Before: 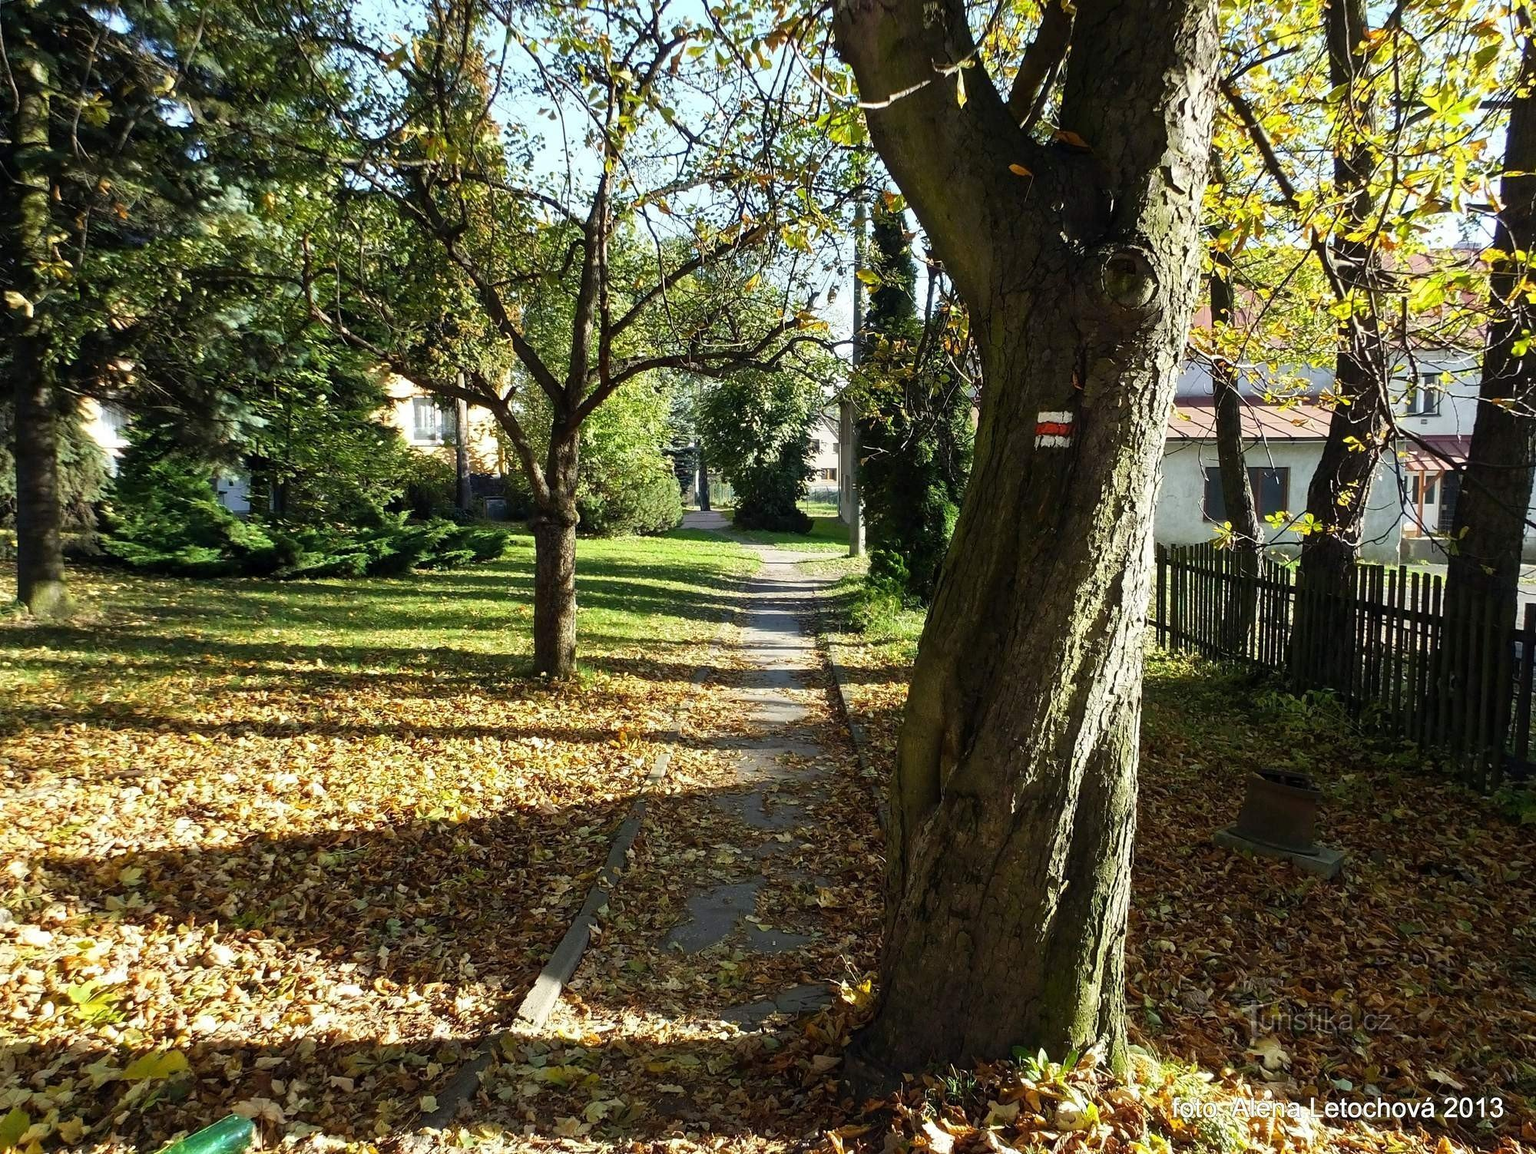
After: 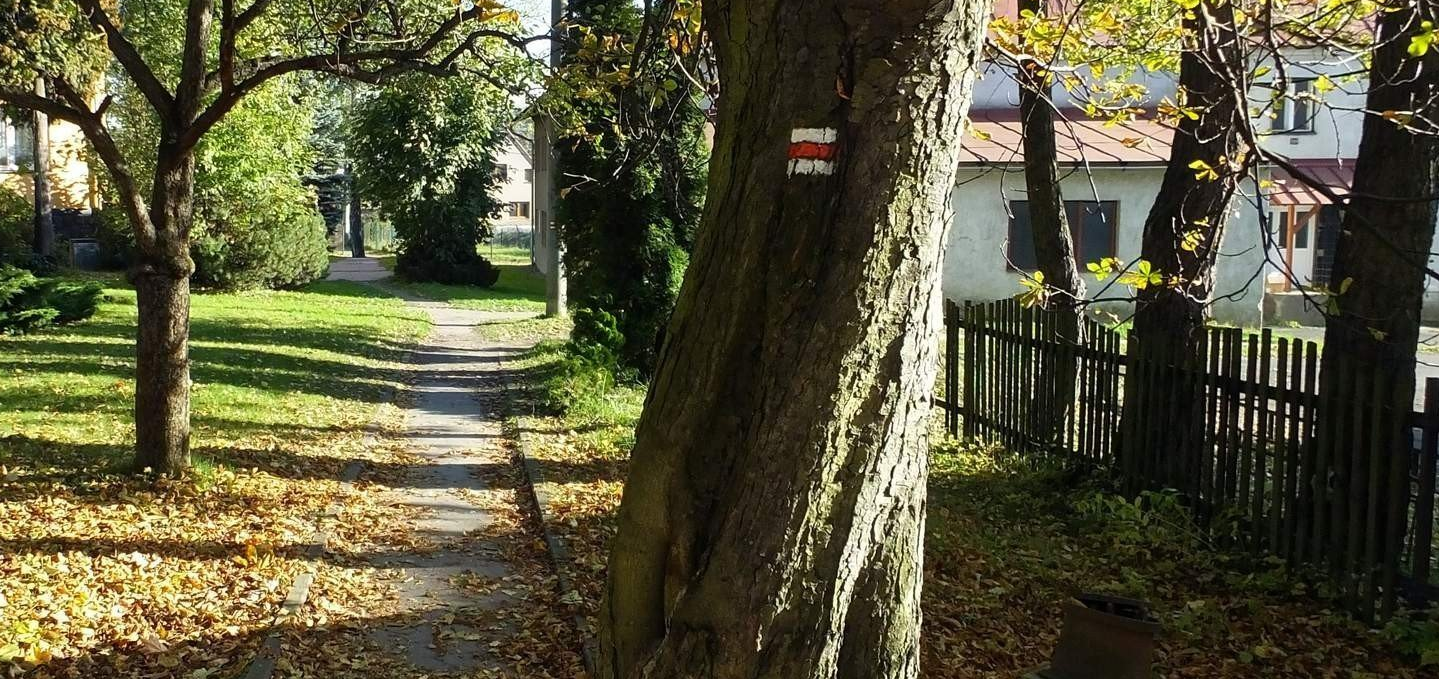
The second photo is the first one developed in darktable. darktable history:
crop and rotate: left 28.011%, top 27.174%, bottom 27.627%
